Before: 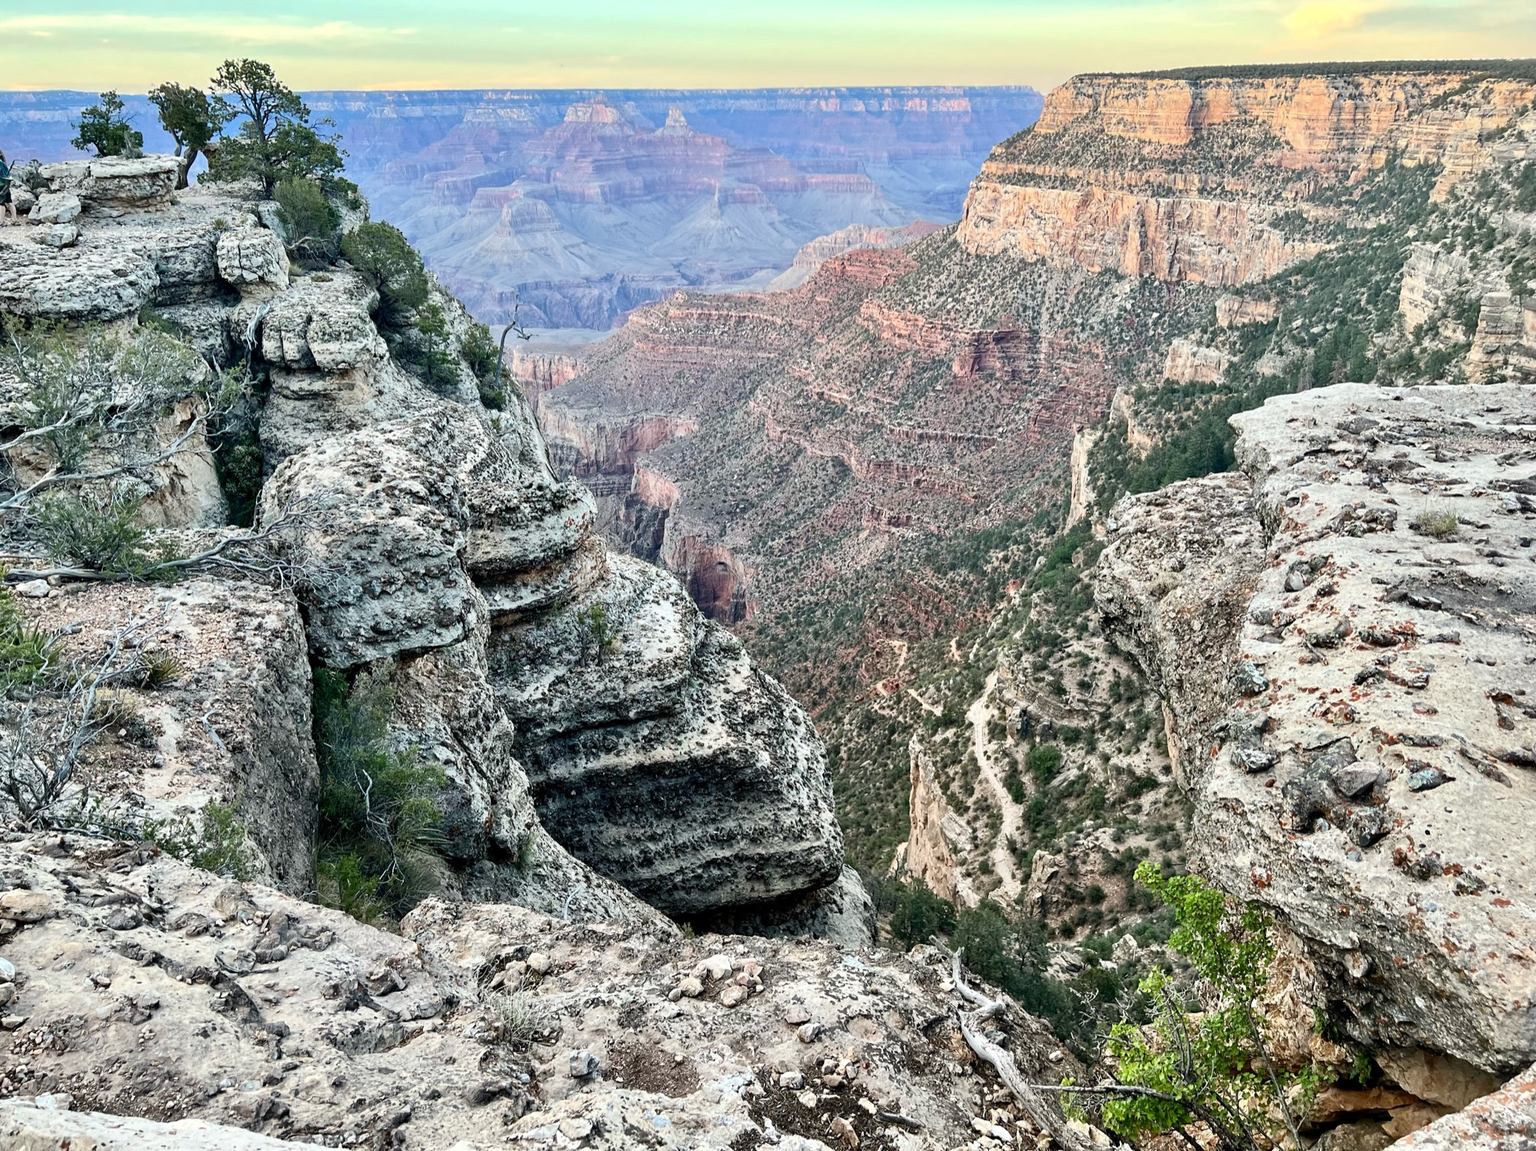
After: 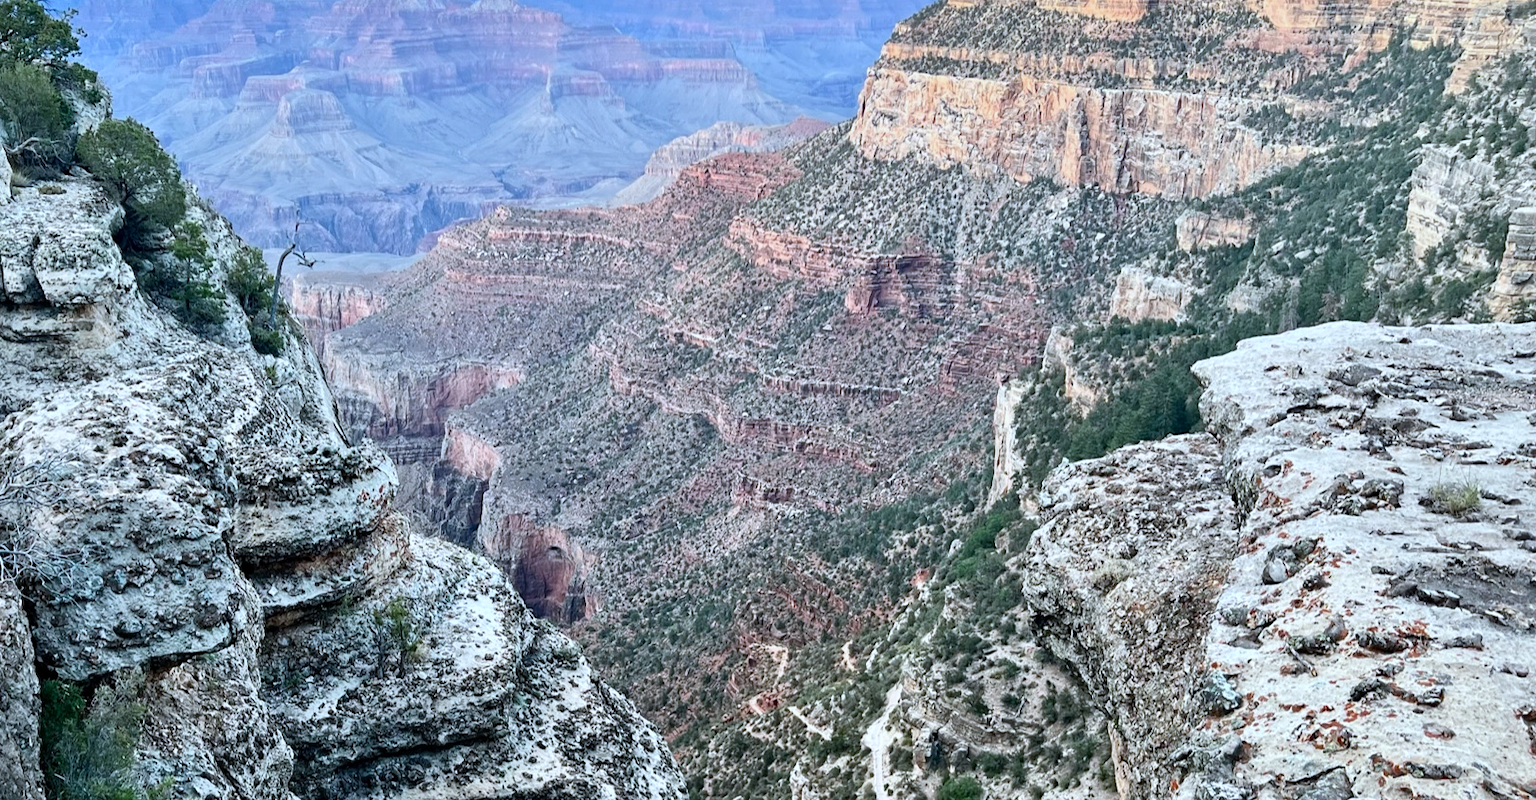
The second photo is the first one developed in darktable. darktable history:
color calibration: x 0.37, y 0.382, temperature 4318.07 K
crop: left 18.301%, top 11.115%, right 2.118%, bottom 33.54%
